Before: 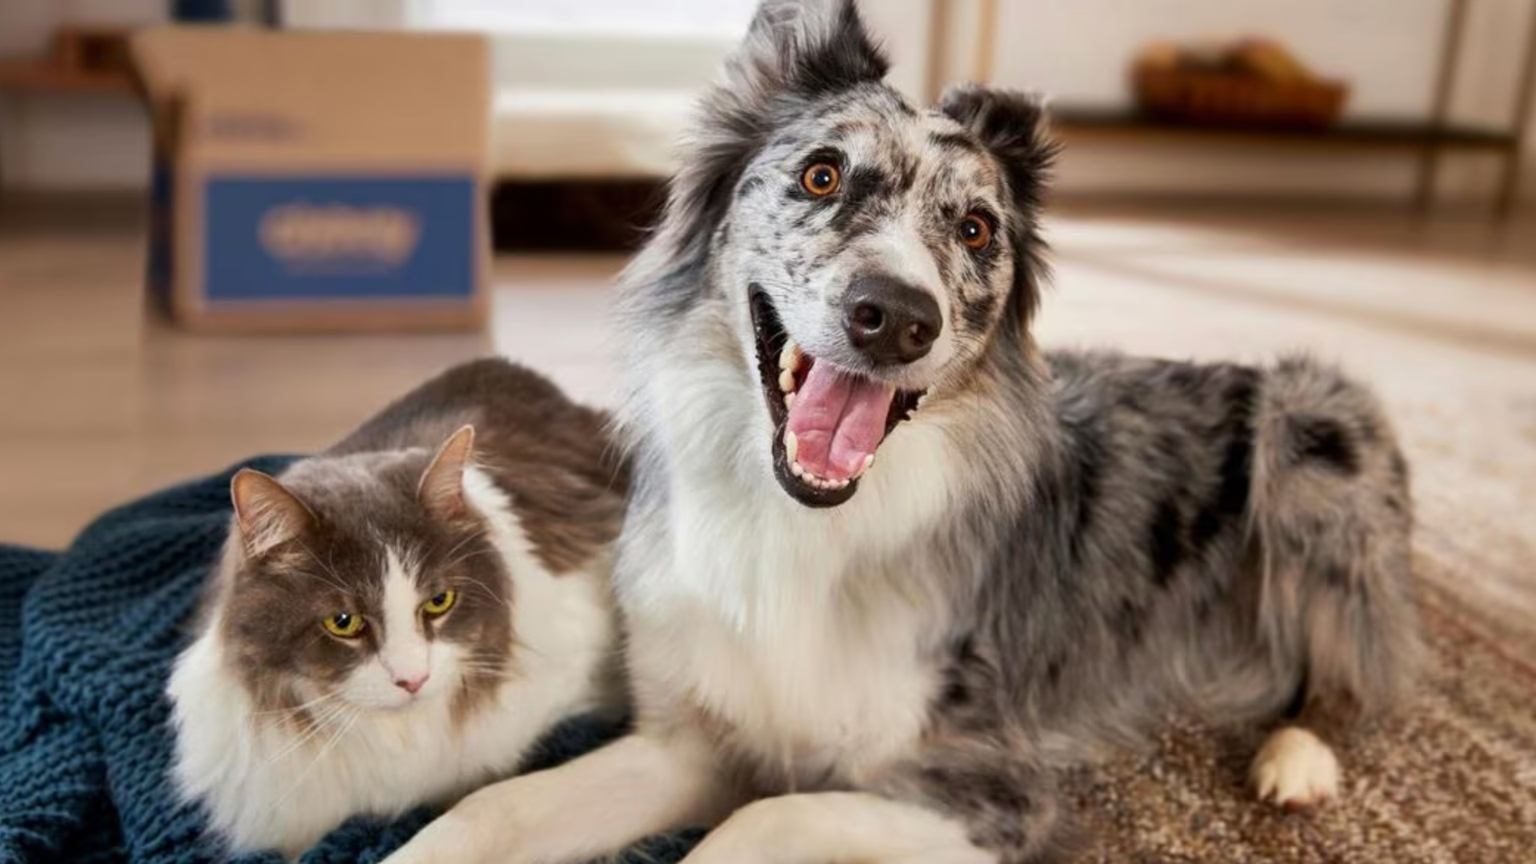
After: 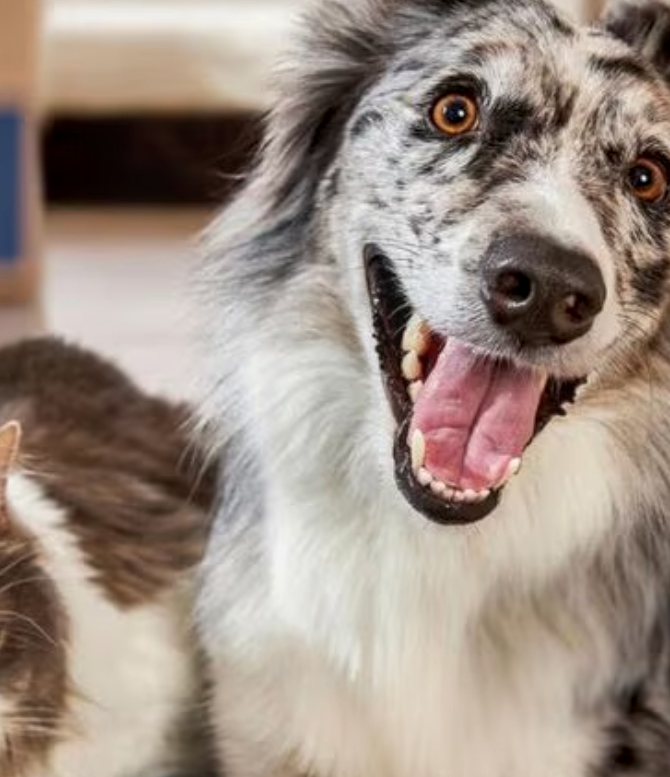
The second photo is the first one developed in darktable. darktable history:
crop and rotate: left 29.792%, top 10.267%, right 35.271%, bottom 17.7%
local contrast: on, module defaults
